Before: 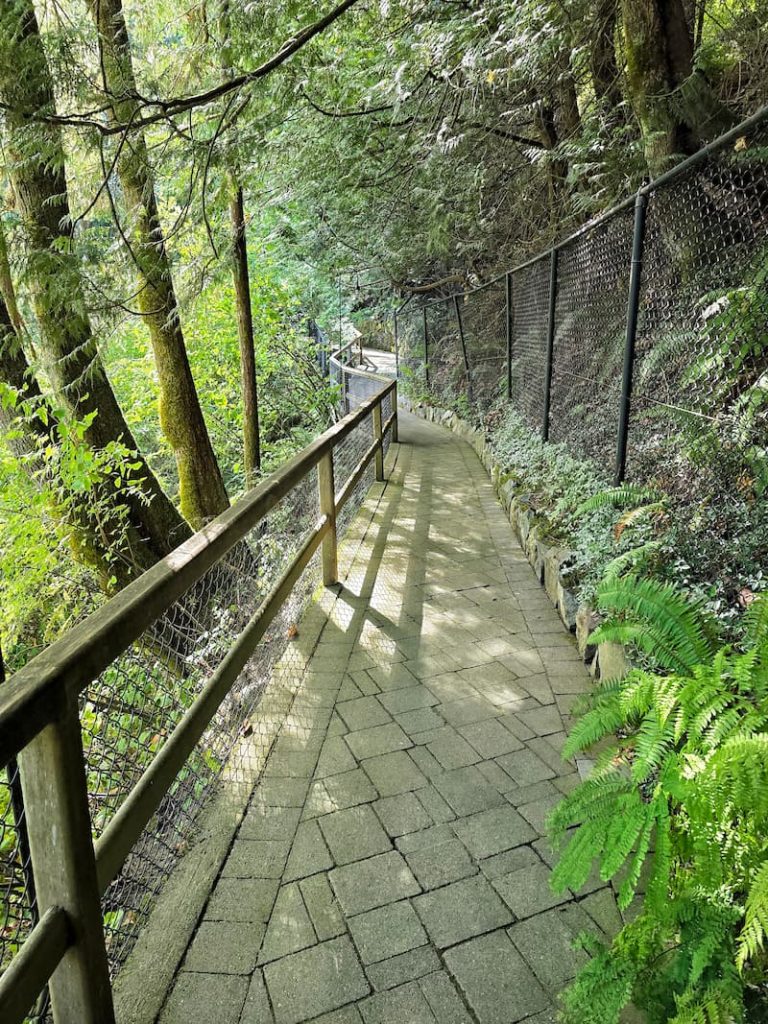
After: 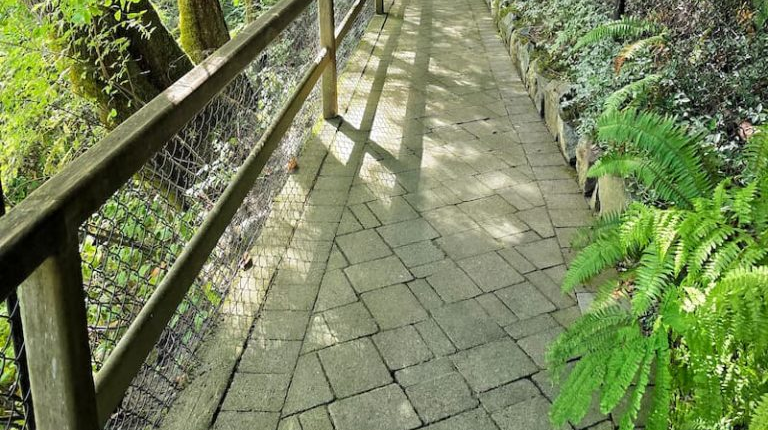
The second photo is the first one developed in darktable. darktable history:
crop: top 45.652%, bottom 12.273%
